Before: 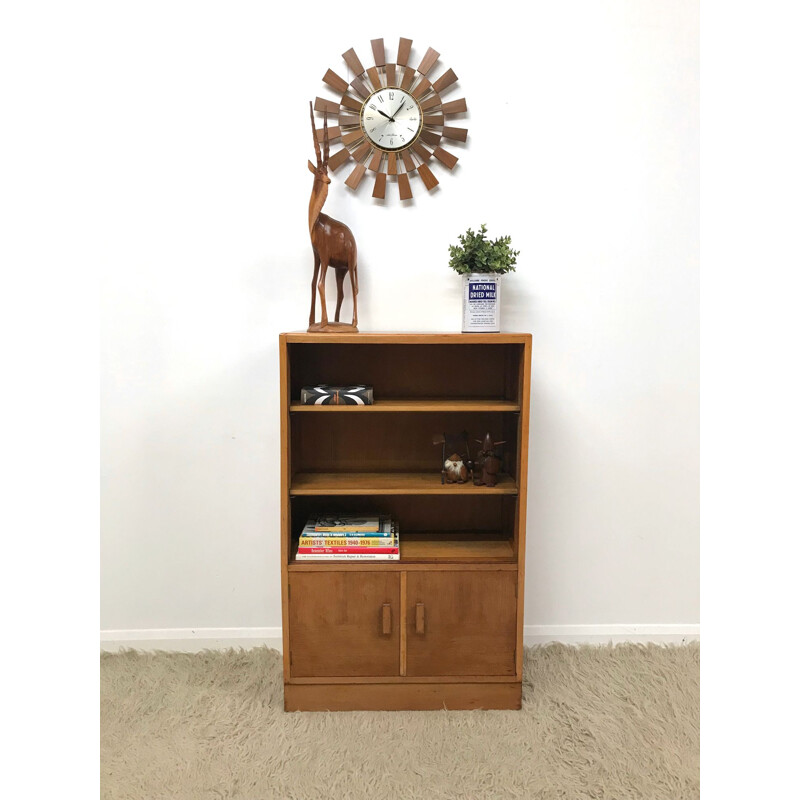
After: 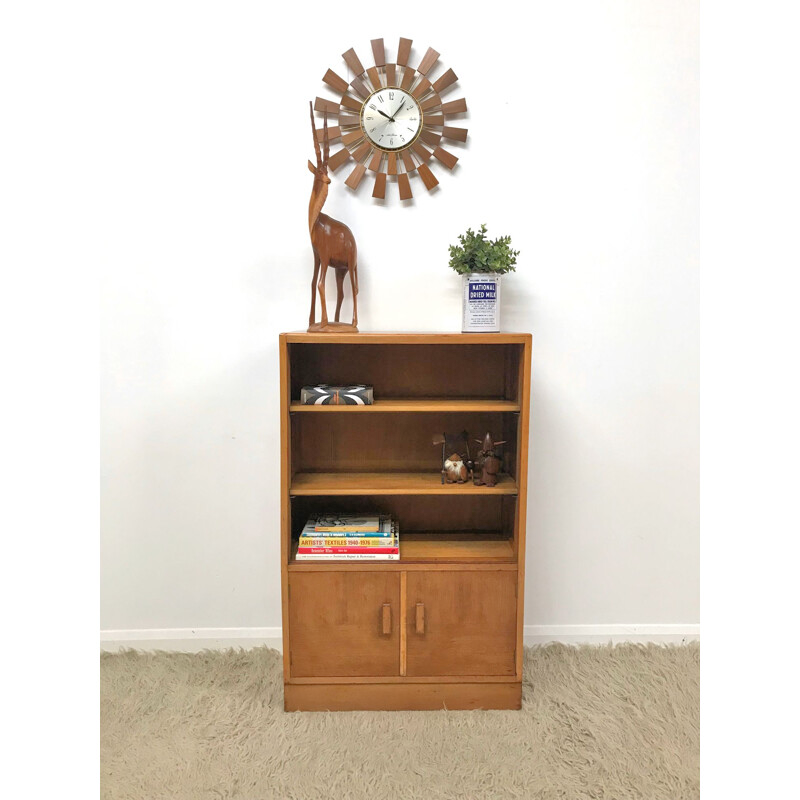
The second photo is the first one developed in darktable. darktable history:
tone equalizer: -7 EV 0.157 EV, -6 EV 0.585 EV, -5 EV 1.17 EV, -4 EV 1.3 EV, -3 EV 1.13 EV, -2 EV 0.6 EV, -1 EV 0.164 EV
